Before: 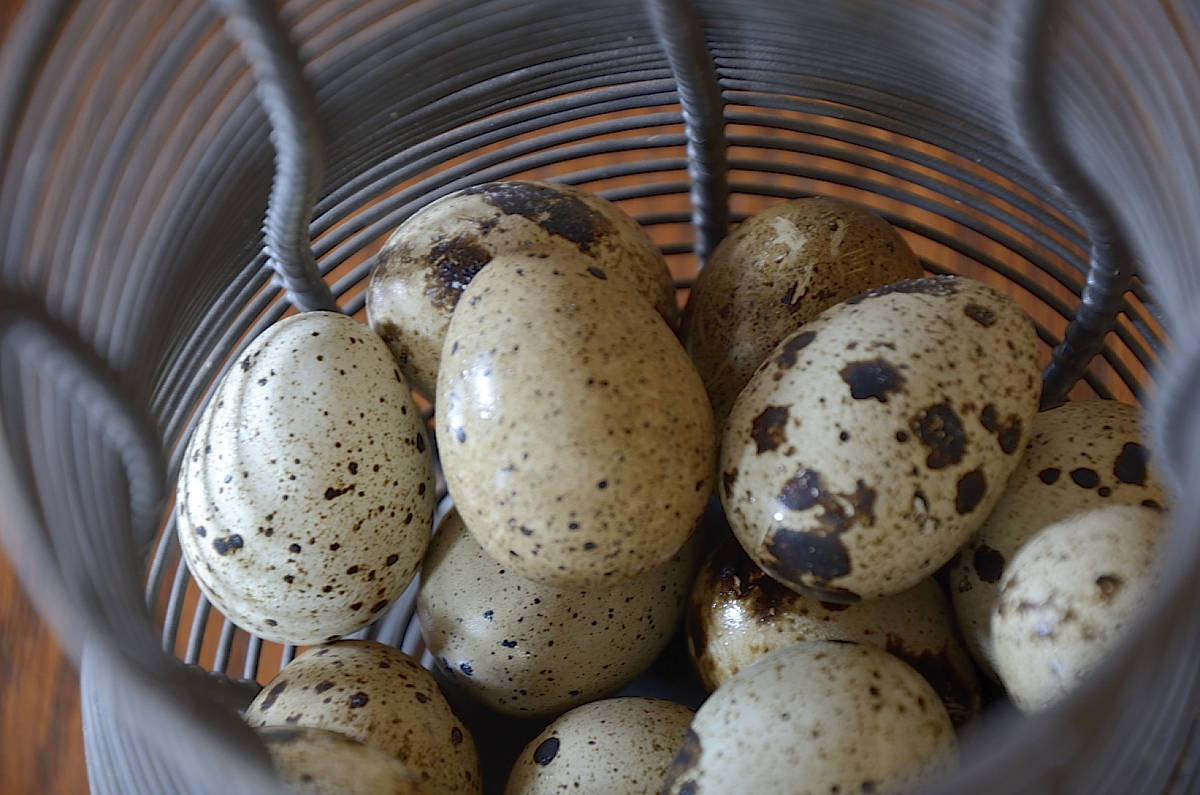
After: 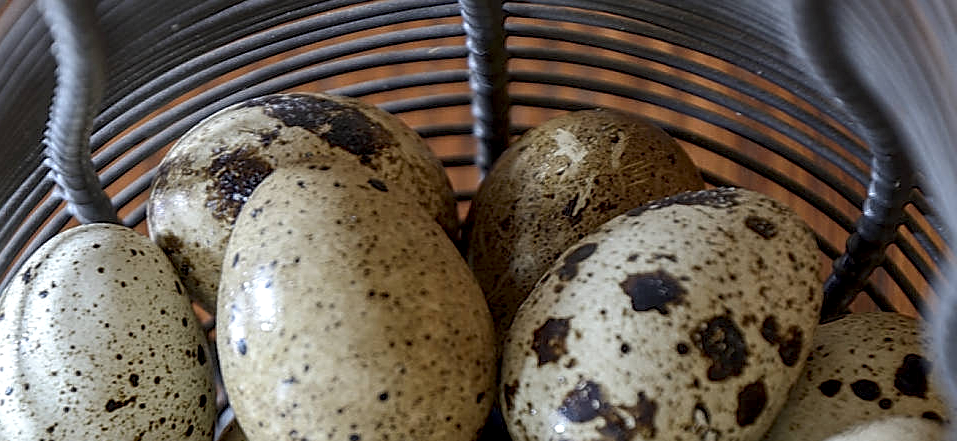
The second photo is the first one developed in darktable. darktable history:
sharpen: on, module defaults
local contrast: highlights 28%, detail 150%
crop: left 18.332%, top 11.112%, right 1.887%, bottom 33.291%
